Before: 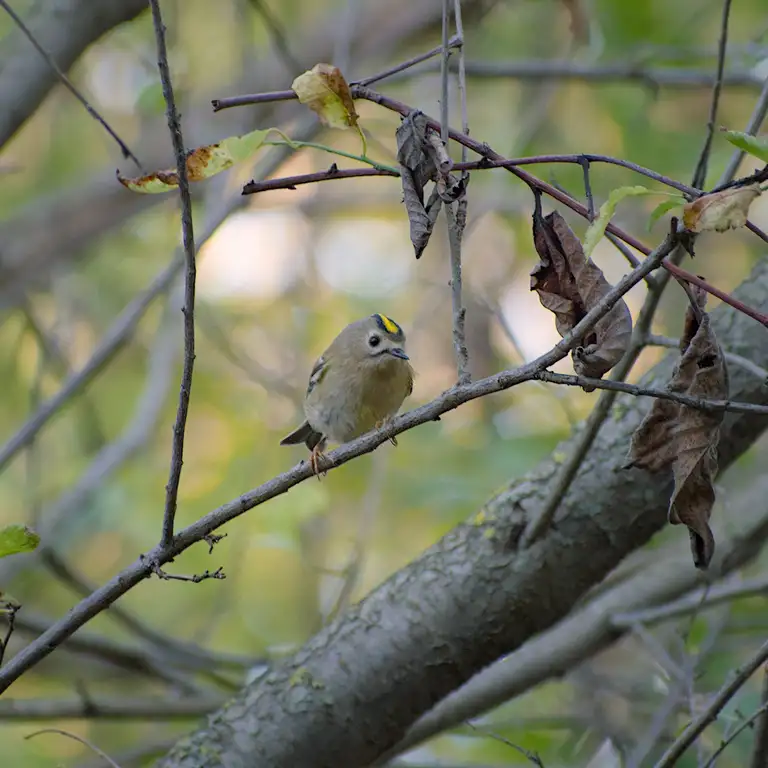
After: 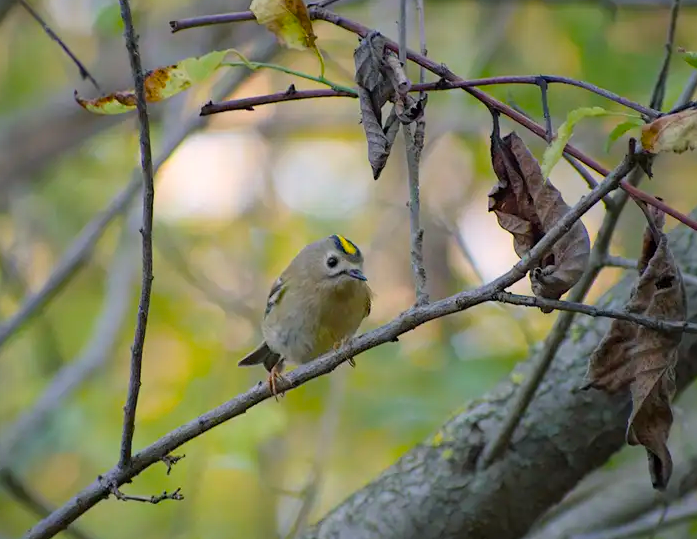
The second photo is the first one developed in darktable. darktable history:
color balance rgb: linear chroma grading › global chroma 8.33%, perceptual saturation grading › global saturation 18.52%, global vibrance 7.87%
crop: left 5.596%, top 10.314%, right 3.534%, bottom 19.395%
